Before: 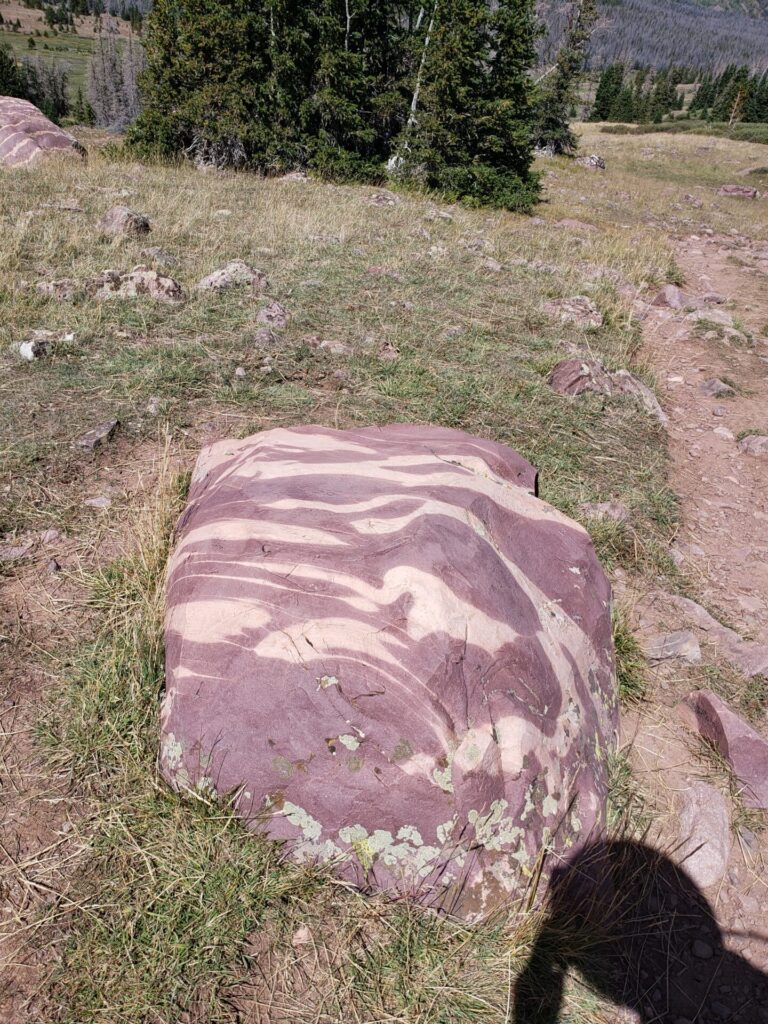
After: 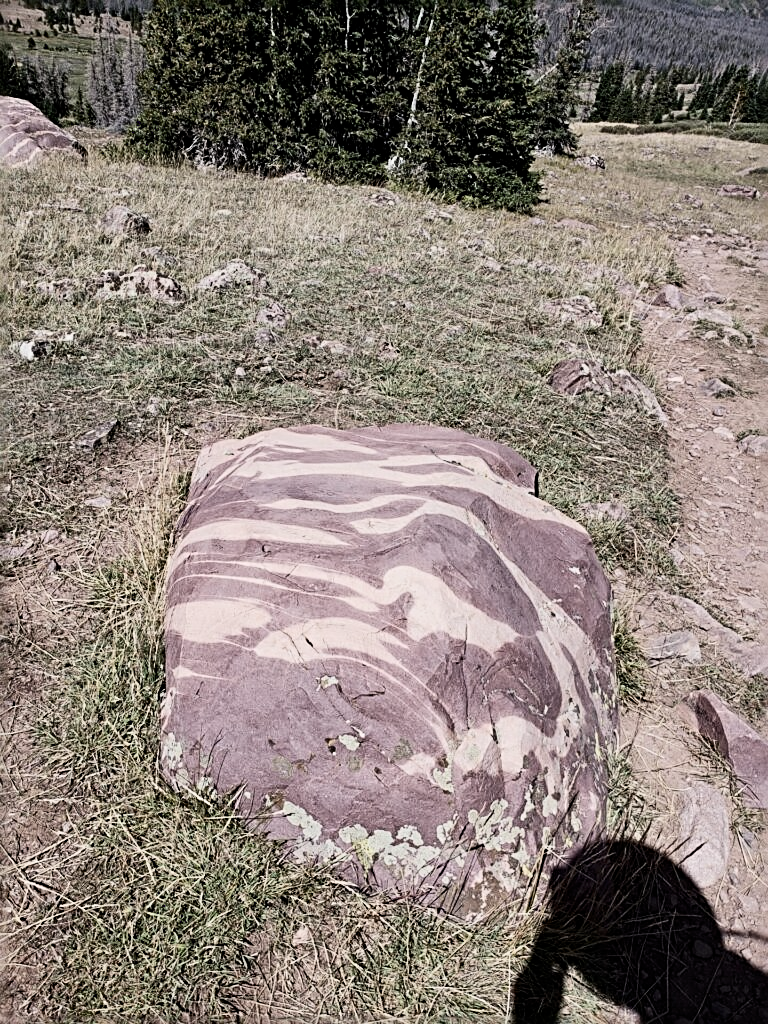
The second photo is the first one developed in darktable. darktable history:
contrast brightness saturation: contrast 0.246, saturation -0.325
filmic rgb: middle gray luminance 18.4%, black relative exposure -11.25 EV, white relative exposure 3.71 EV, target black luminance 0%, hardness 5.87, latitude 57.47%, contrast 0.965, shadows ↔ highlights balance 49.88%, color science v6 (2022)
sharpen: radius 3.018, amount 0.773
